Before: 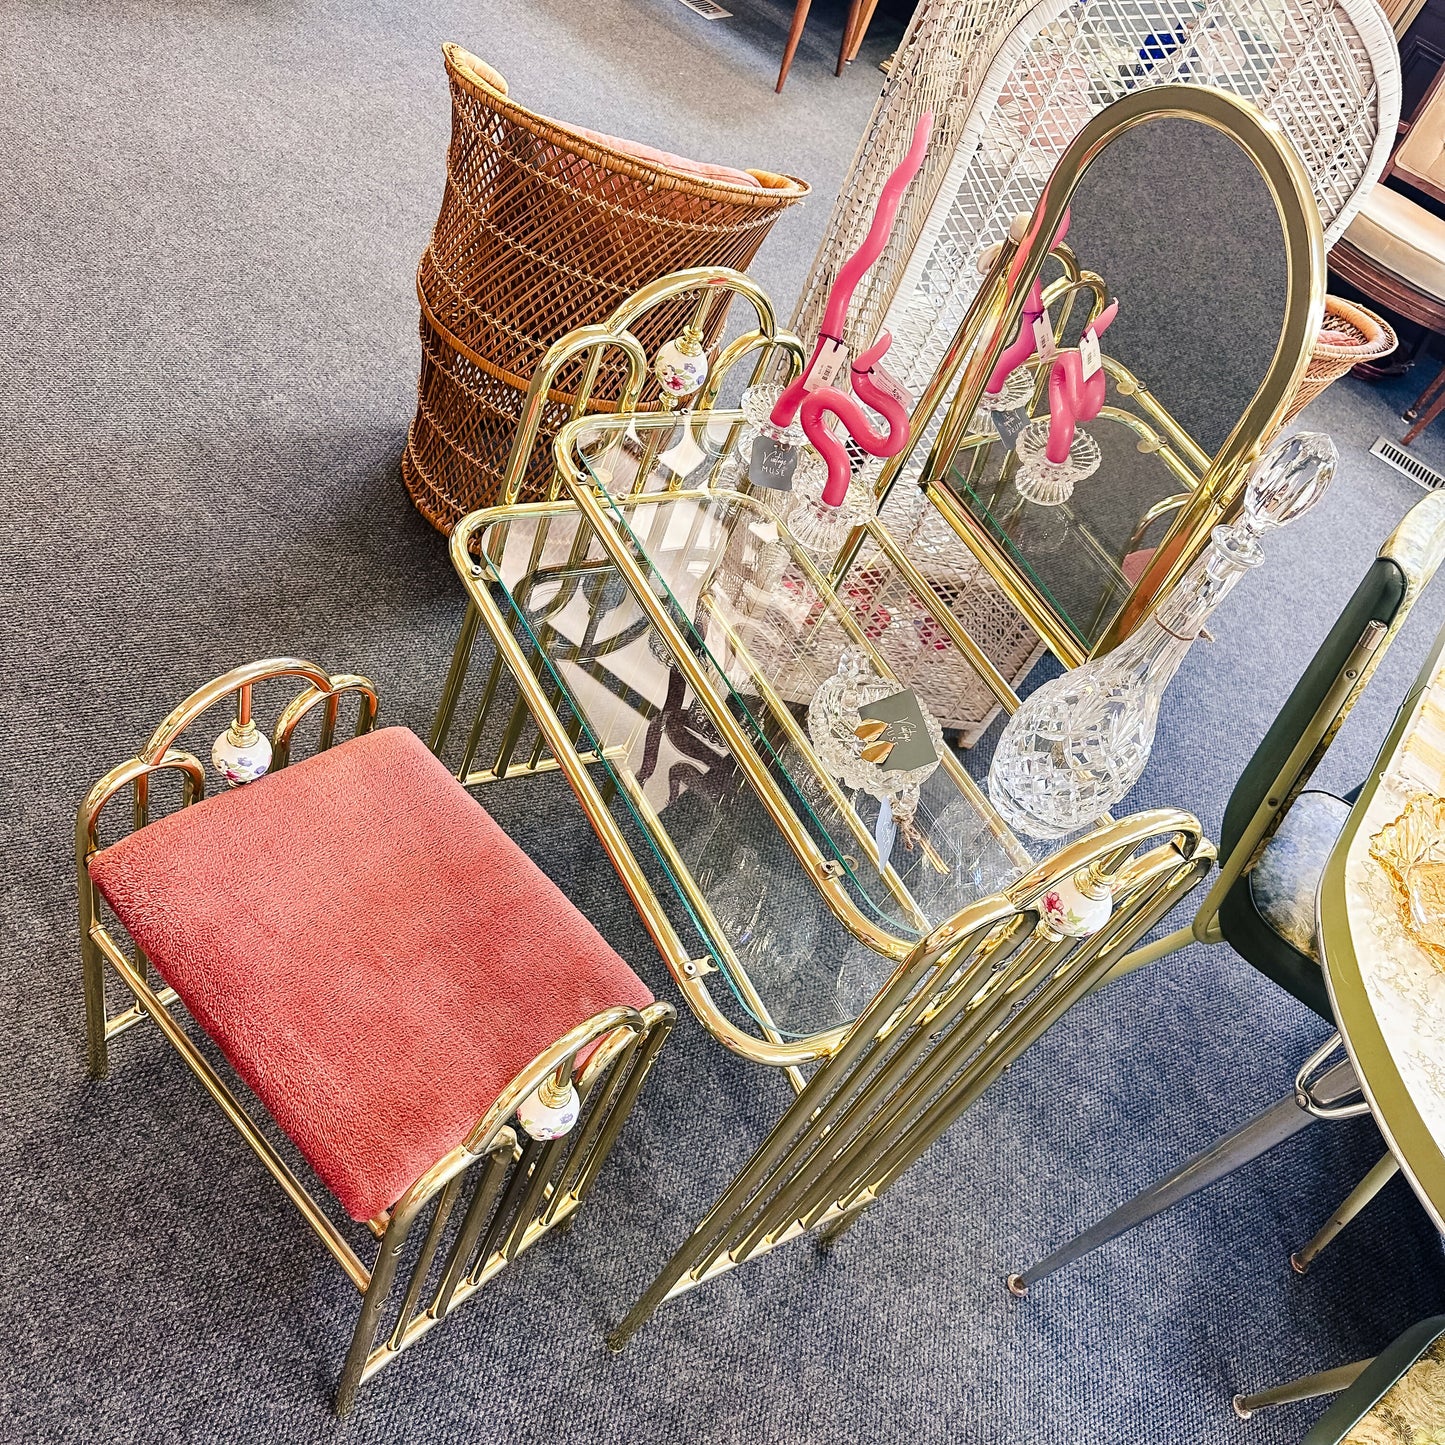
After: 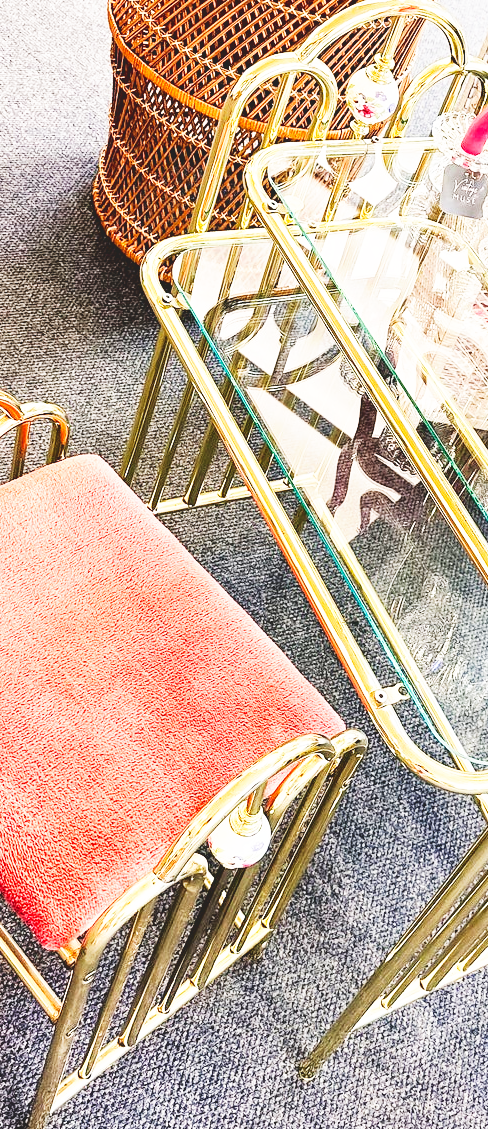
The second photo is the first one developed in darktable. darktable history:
tone curve: curves: ch0 [(0, 0) (0.003, 0.132) (0.011, 0.13) (0.025, 0.134) (0.044, 0.138) (0.069, 0.154) (0.1, 0.17) (0.136, 0.198) (0.177, 0.25) (0.224, 0.308) (0.277, 0.371) (0.335, 0.432) (0.399, 0.491) (0.468, 0.55) (0.543, 0.612) (0.623, 0.679) (0.709, 0.766) (0.801, 0.842) (0.898, 0.912) (1, 1)], color space Lab, independent channels, preserve colors none
crop and rotate: left 21.4%, top 18.826%, right 44.784%, bottom 2.994%
base curve: curves: ch0 [(0, 0) (0.007, 0.004) (0.027, 0.03) (0.046, 0.07) (0.207, 0.54) (0.442, 0.872) (0.673, 0.972) (1, 1)], preserve colors none
